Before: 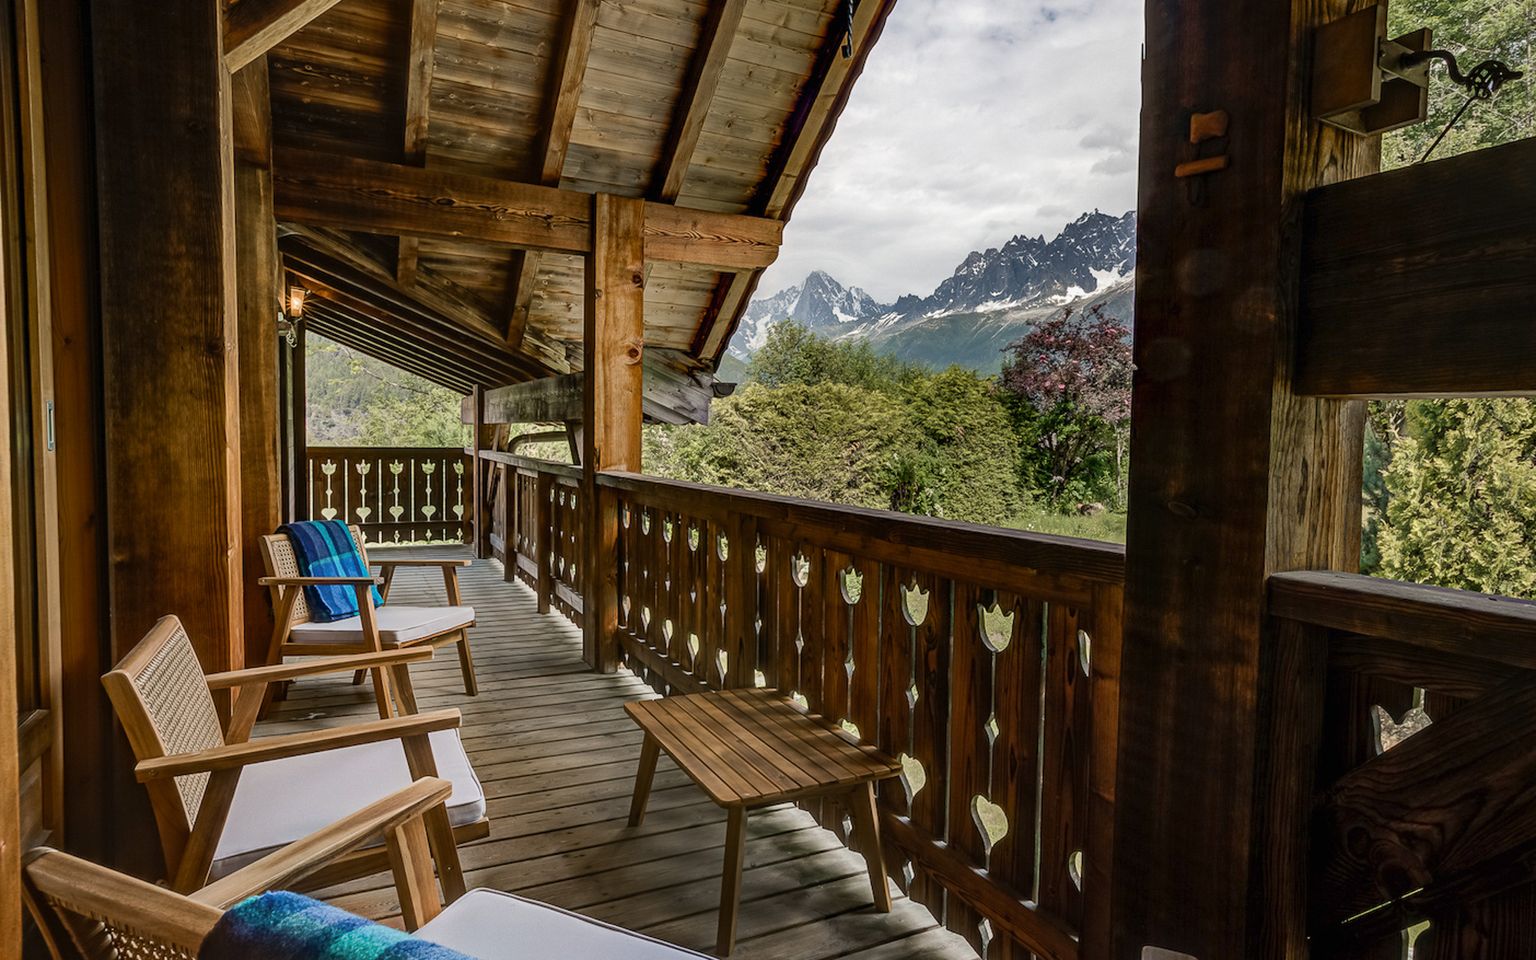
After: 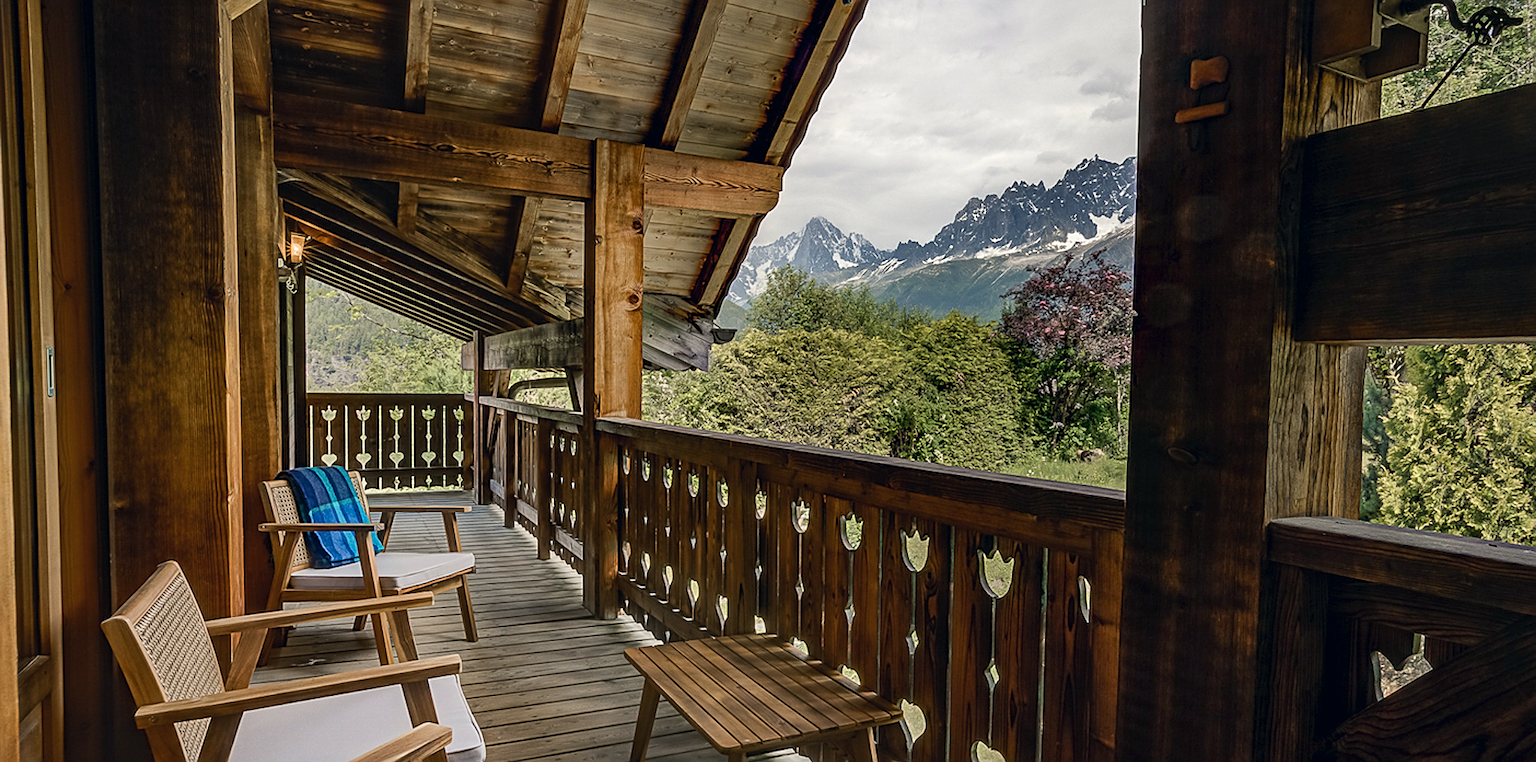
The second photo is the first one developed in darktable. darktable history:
crop and rotate: top 5.66%, bottom 14.933%
sharpen: on, module defaults
color correction: highlights a* 0.273, highlights b* 2.66, shadows a* -1.21, shadows b* -4.54
